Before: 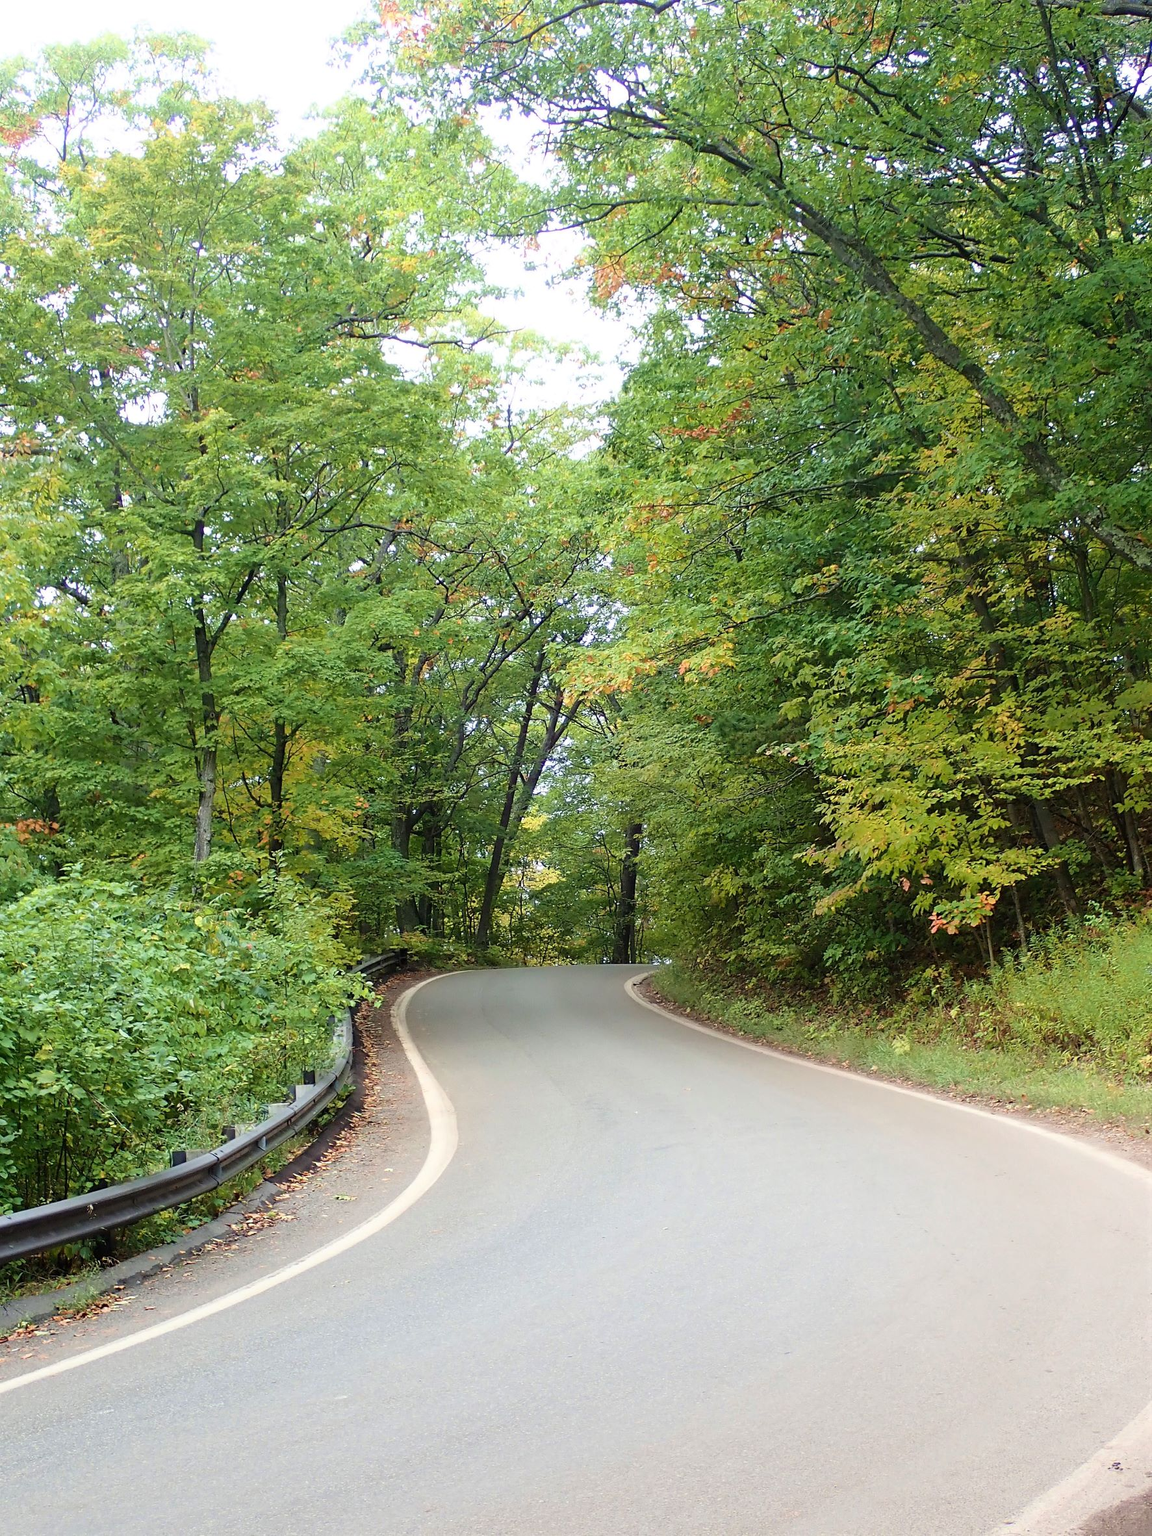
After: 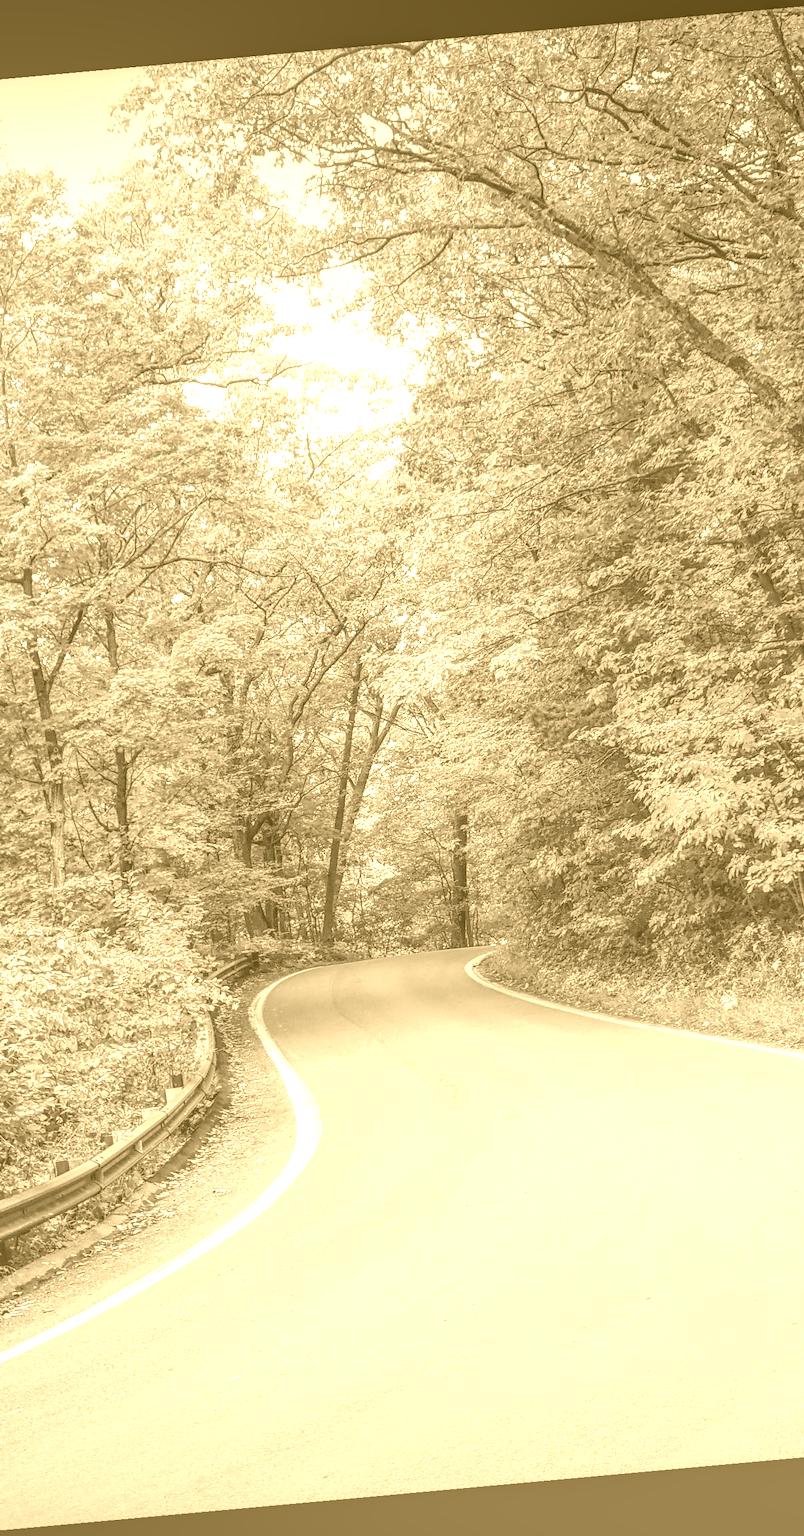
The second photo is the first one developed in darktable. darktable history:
shadows and highlights: radius 337.17, shadows 29.01, soften with gaussian
rotate and perspective: rotation -5.2°, automatic cropping off
color correction: highlights a* -0.482, highlights b* 9.48, shadows a* -9.48, shadows b* 0.803
tone equalizer: on, module defaults
crop: left 16.899%, right 16.556%
local contrast: highlights 20%, shadows 30%, detail 200%, midtone range 0.2
colorize: hue 36°, source mix 100%
